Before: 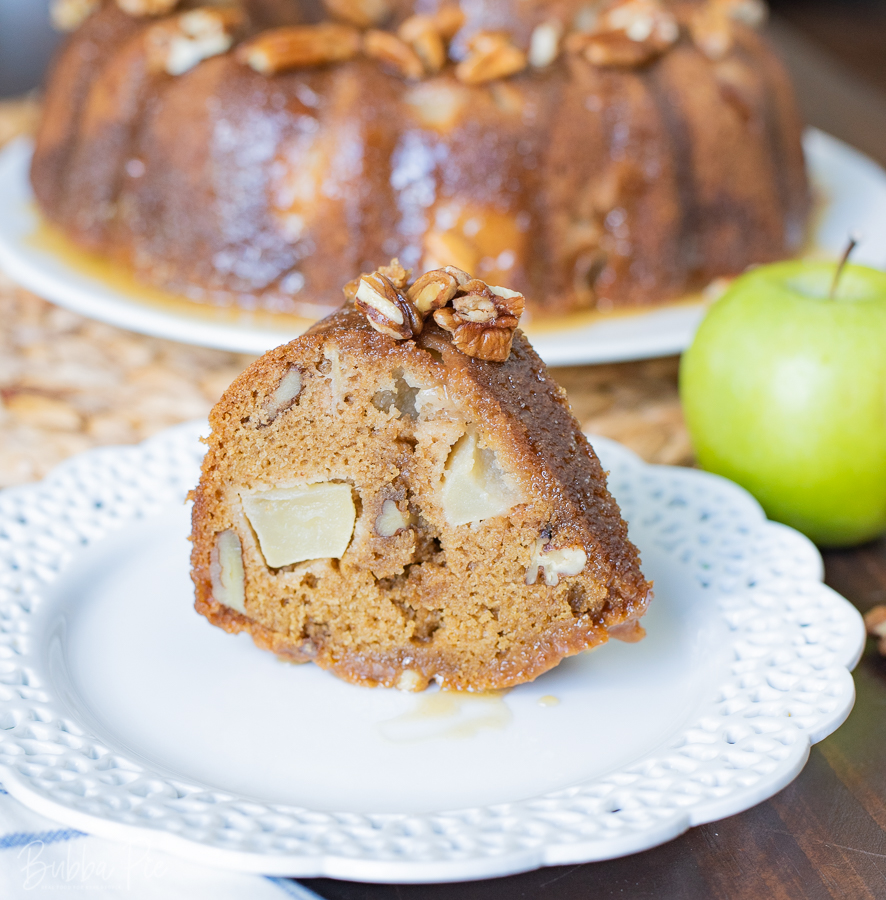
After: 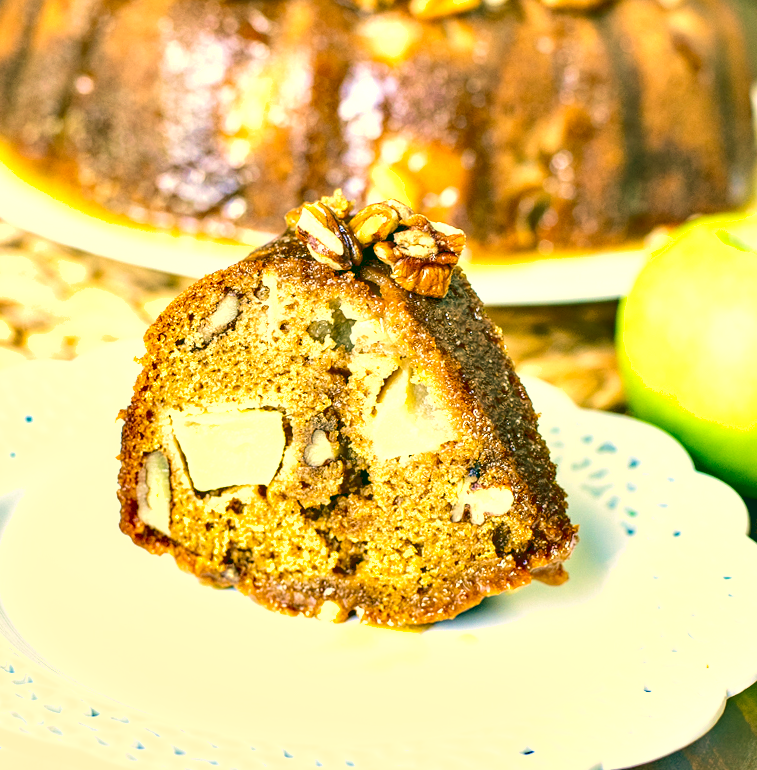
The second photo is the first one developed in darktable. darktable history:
shadows and highlights: low approximation 0.01, soften with gaussian
velvia: strength 44.48%
local contrast: on, module defaults
crop and rotate: angle -3.13°, left 5.284%, top 5.176%, right 4.659%, bottom 4.634%
levels: levels [0.036, 0.364, 0.827]
contrast equalizer: octaves 7, y [[0.6 ×6], [0.55 ×6], [0 ×6], [0 ×6], [0 ×6]], mix 0.743
color correction: highlights a* 5.64, highlights b* 33.6, shadows a* -26.26, shadows b* 3.77
